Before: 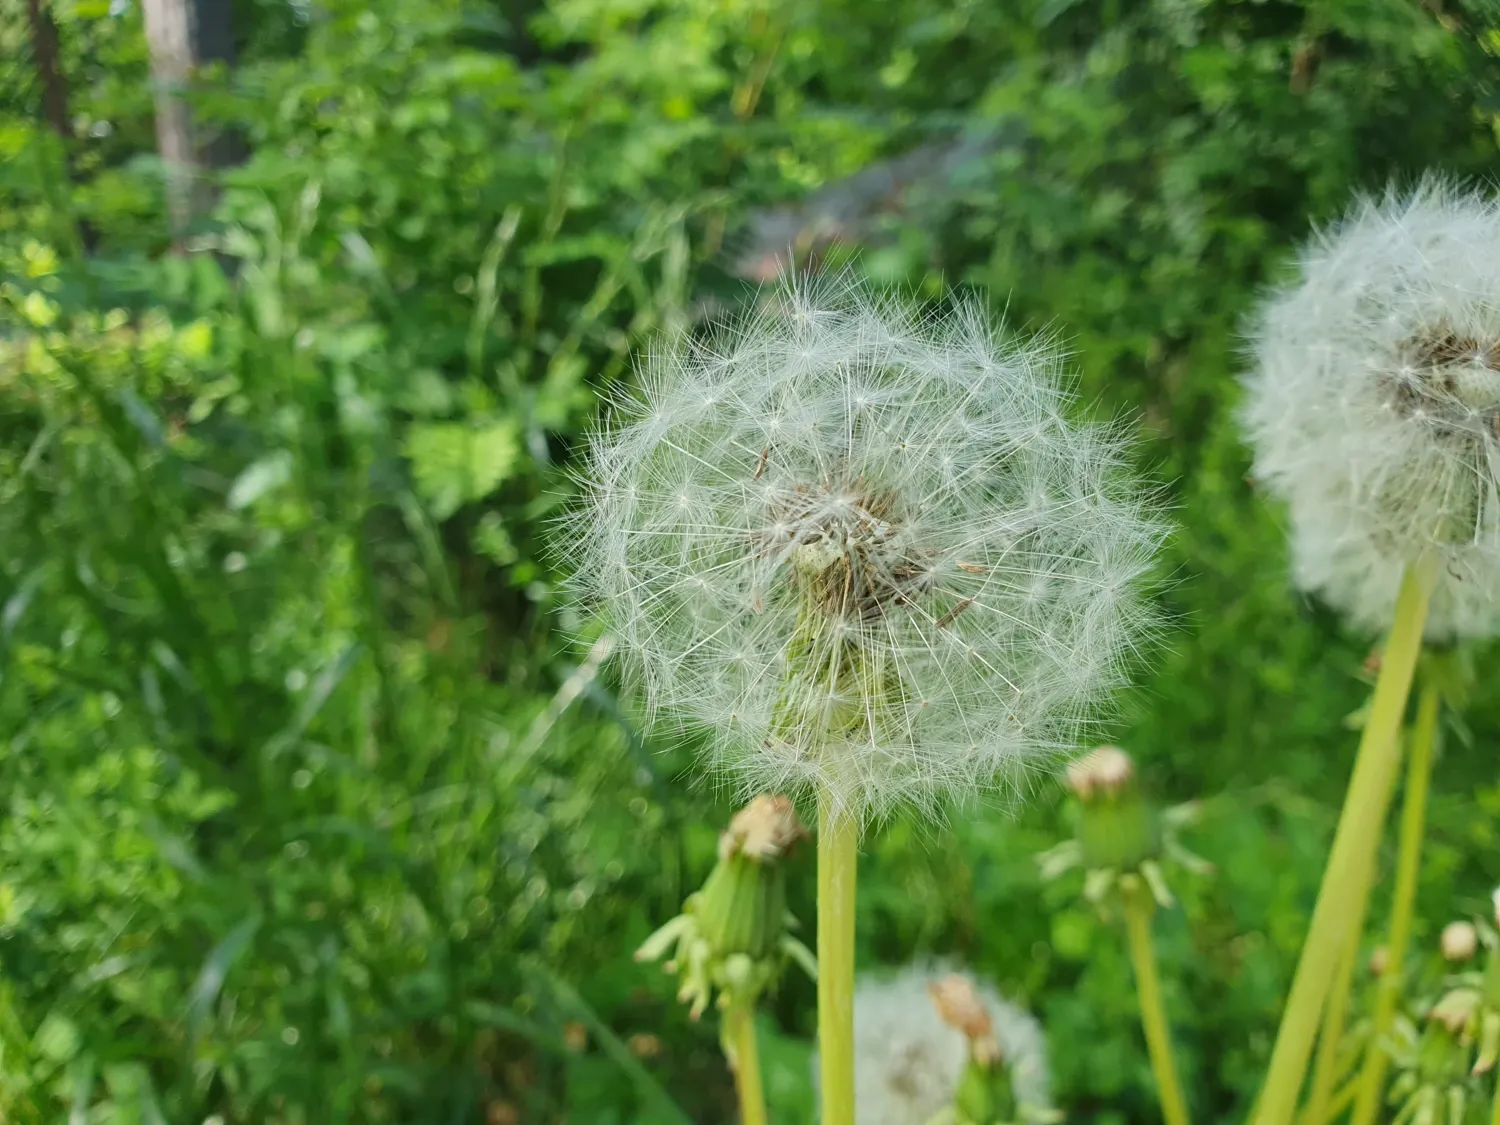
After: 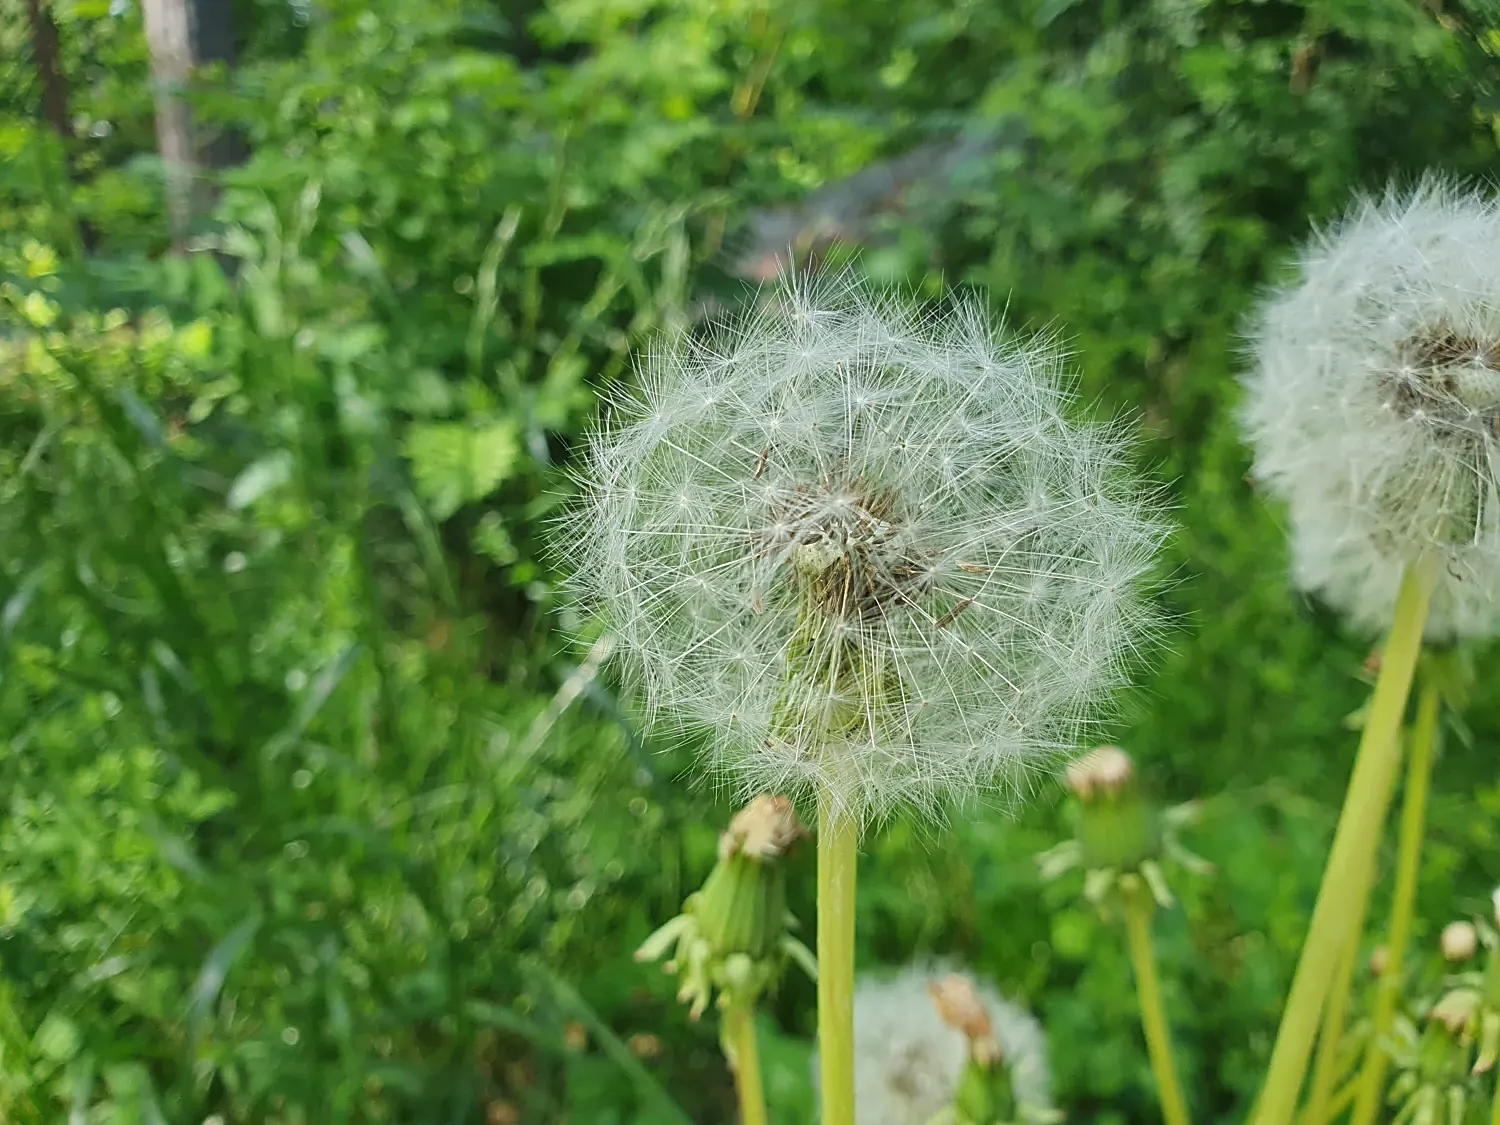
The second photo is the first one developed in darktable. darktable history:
shadows and highlights: low approximation 0.01, soften with gaussian
sharpen: amount 0.6
tone equalizer: on, module defaults
haze removal: strength -0.05
